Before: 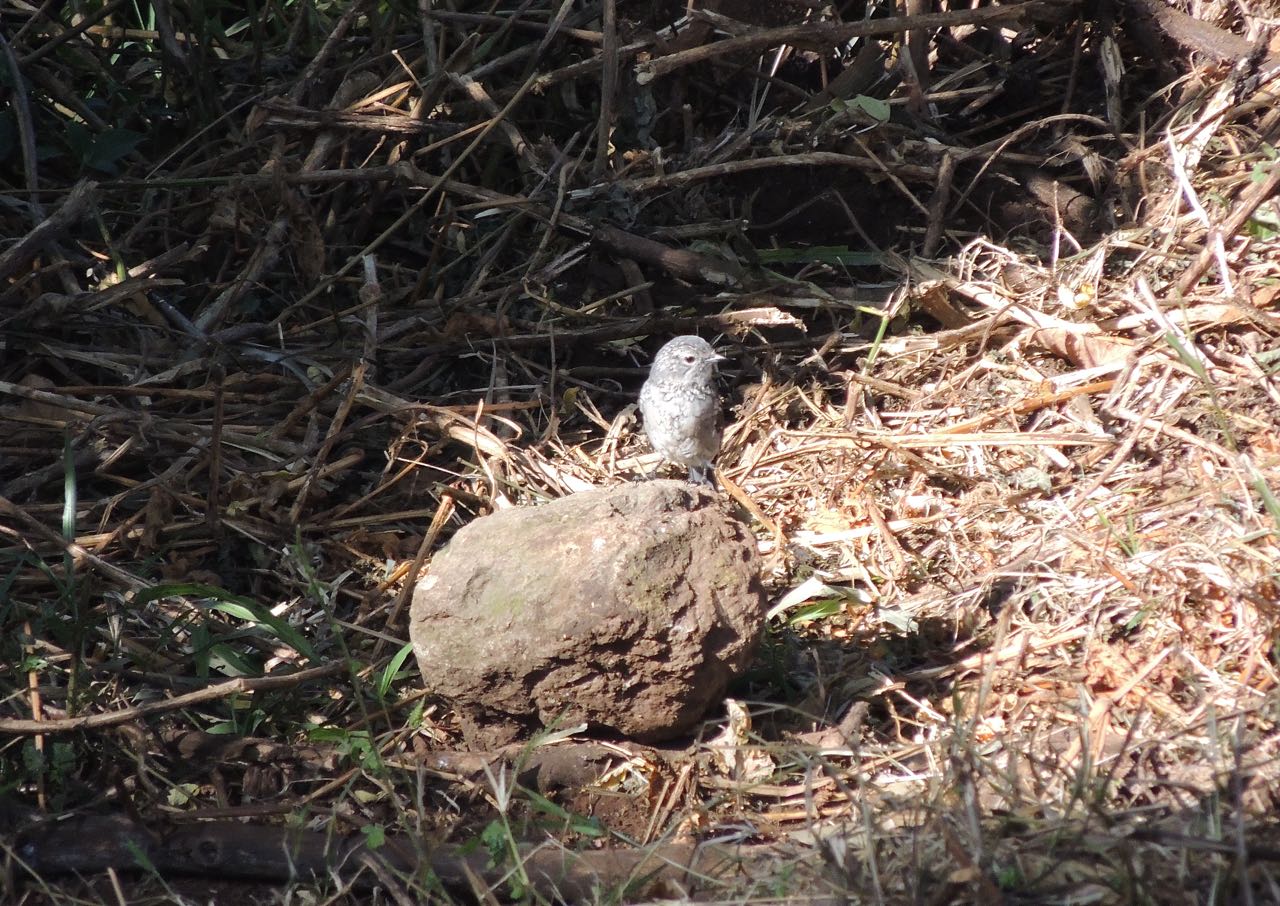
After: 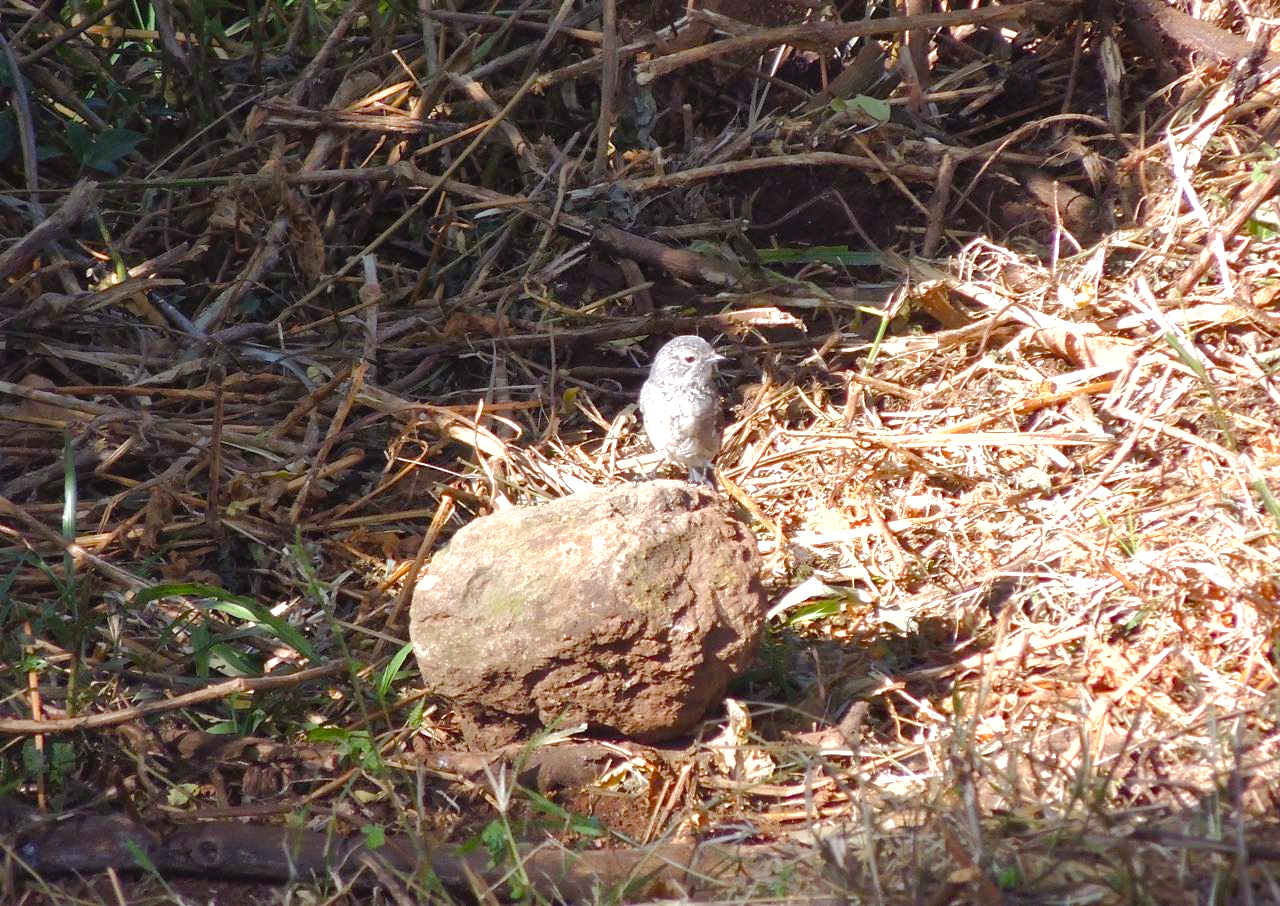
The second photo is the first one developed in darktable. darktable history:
color balance rgb: power › chroma 0.303%, power › hue 24.76°, highlights gain › chroma 0.261%, highlights gain › hue 330.58°, perceptual saturation grading › global saturation 0.038%, perceptual saturation grading › mid-tones 6.453%, perceptual saturation grading › shadows 72.037%
exposure: black level correction 0, exposure 0.499 EV, compensate highlight preservation false
shadows and highlights: on, module defaults
